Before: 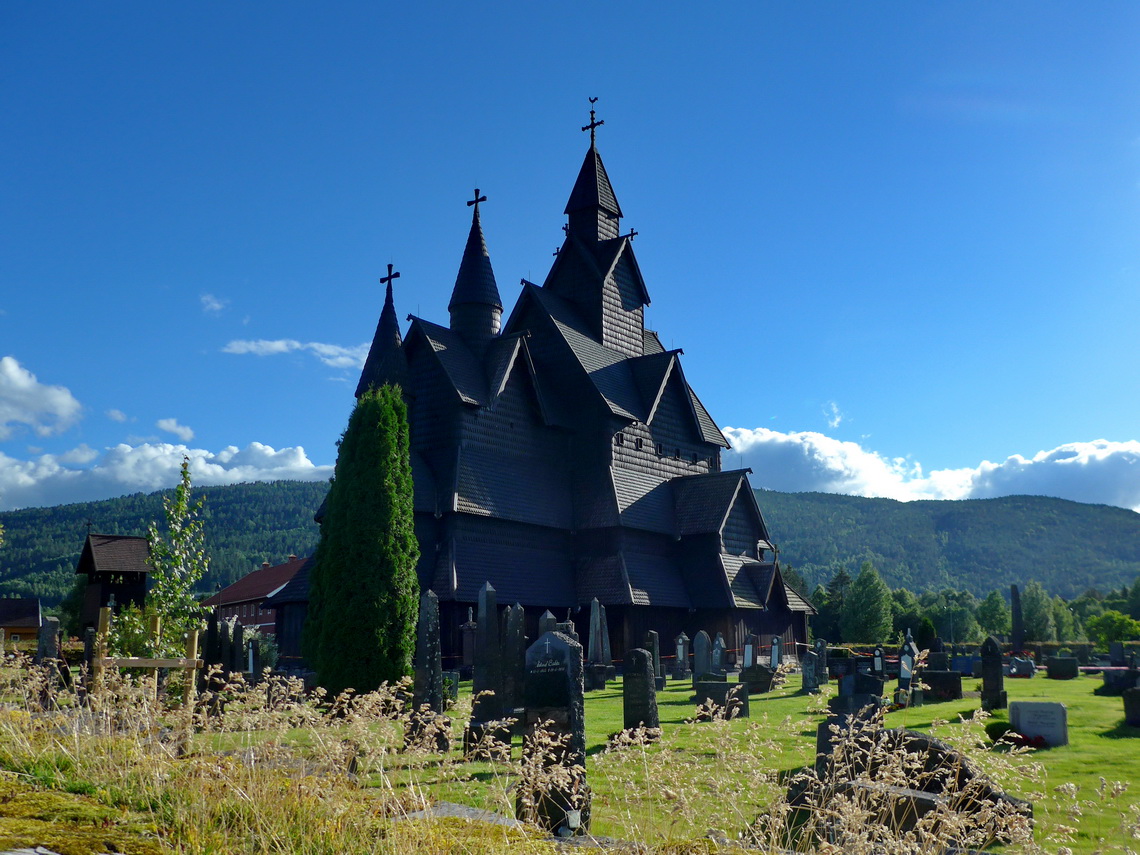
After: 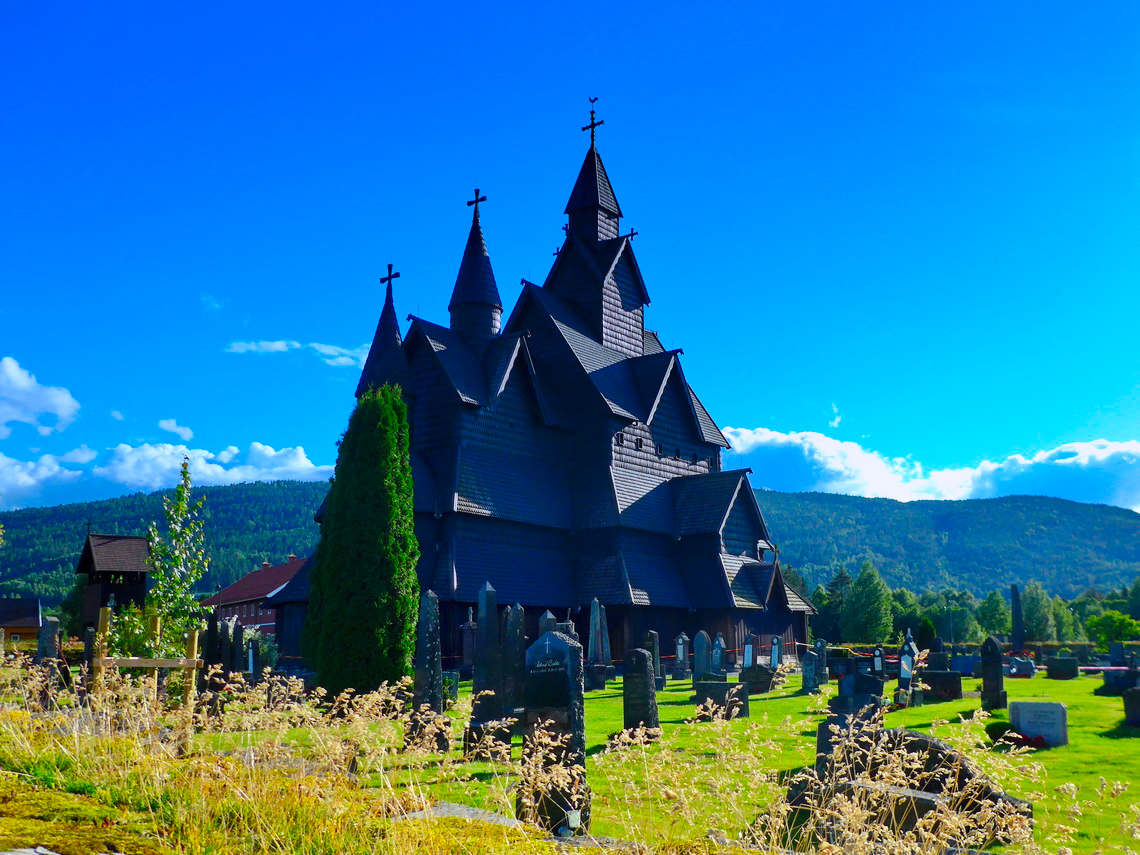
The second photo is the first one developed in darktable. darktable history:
graduated density: hue 238.83°, saturation 50%
contrast brightness saturation: contrast 0.2, brightness 0.2, saturation 0.8
